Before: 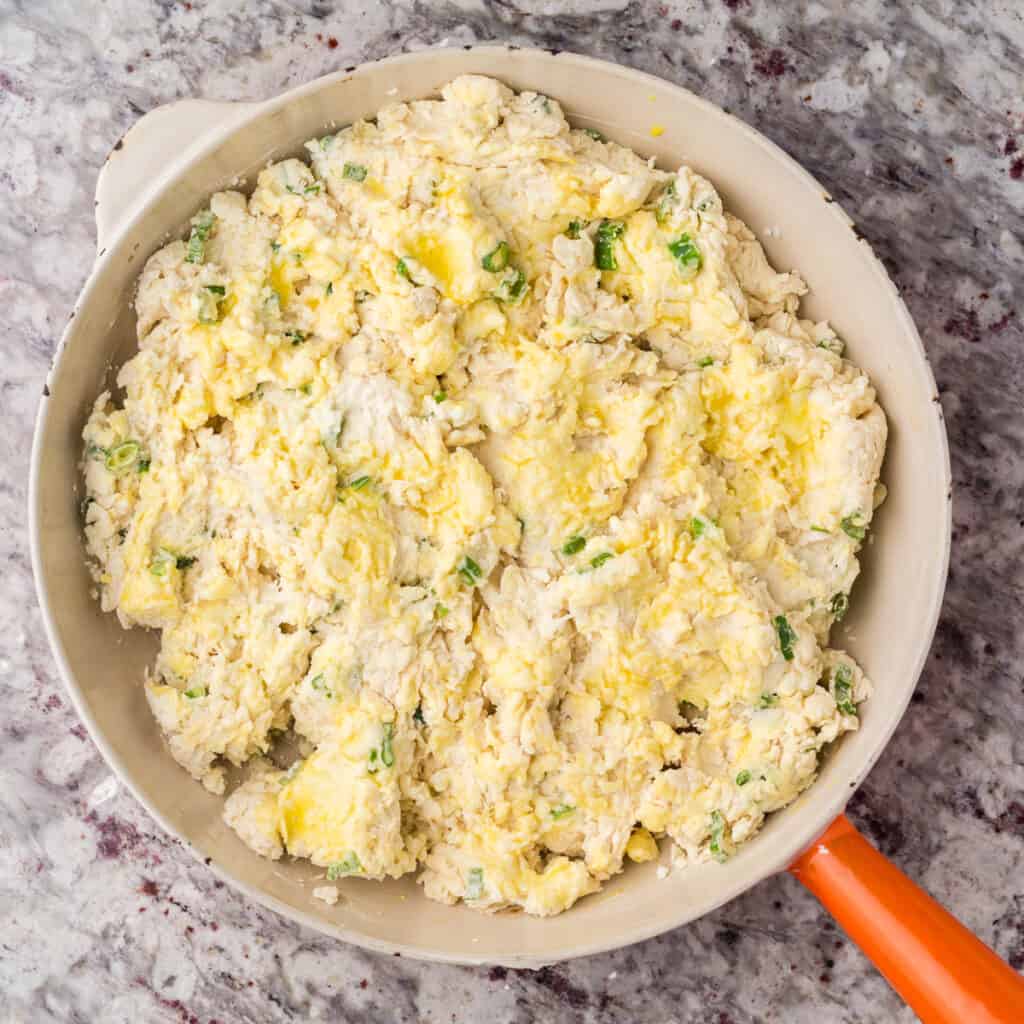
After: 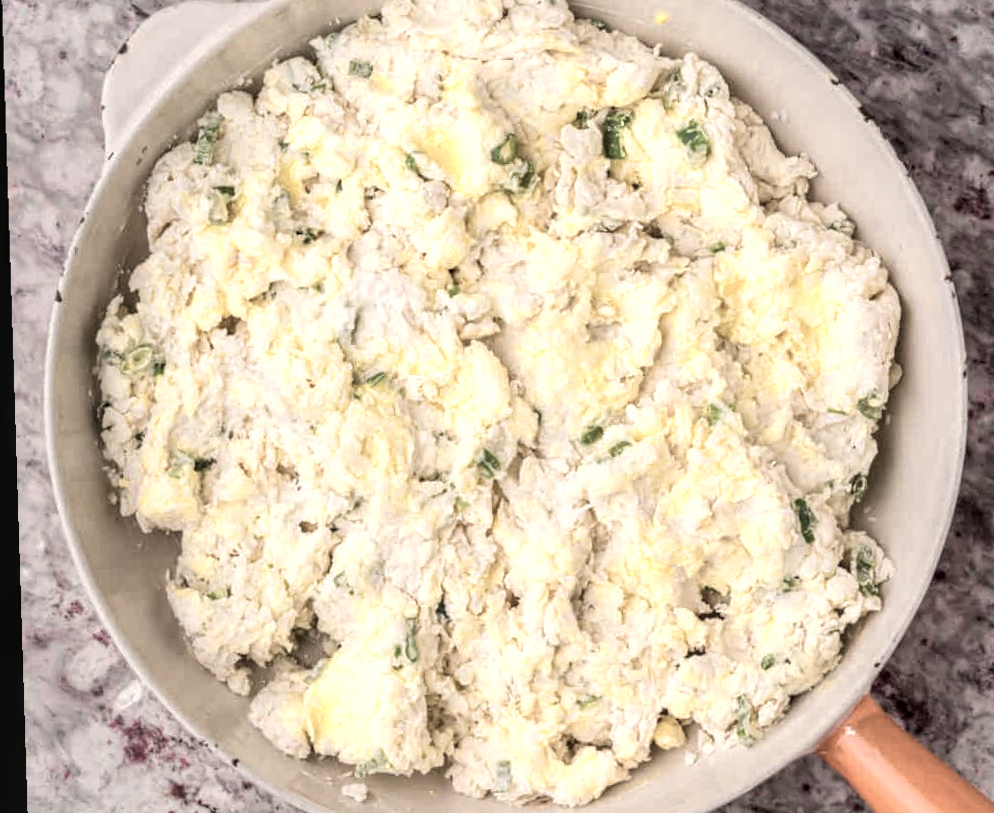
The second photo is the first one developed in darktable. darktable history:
rotate and perspective: rotation -1.77°, lens shift (horizontal) 0.004, automatic cropping off
color correction: highlights a* 5.81, highlights b* 4.84
color zones: curves: ch0 [(0, 0.6) (0.129, 0.585) (0.193, 0.596) (0.429, 0.5) (0.571, 0.5) (0.714, 0.5) (0.857, 0.5) (1, 0.6)]; ch1 [(0, 0.453) (0.112, 0.245) (0.213, 0.252) (0.429, 0.233) (0.571, 0.231) (0.683, 0.242) (0.857, 0.296) (1, 0.453)]
exposure: exposure -0.072 EV, compensate highlight preservation false
crop and rotate: angle 0.03°, top 11.643%, right 5.651%, bottom 11.189%
local contrast: on, module defaults
